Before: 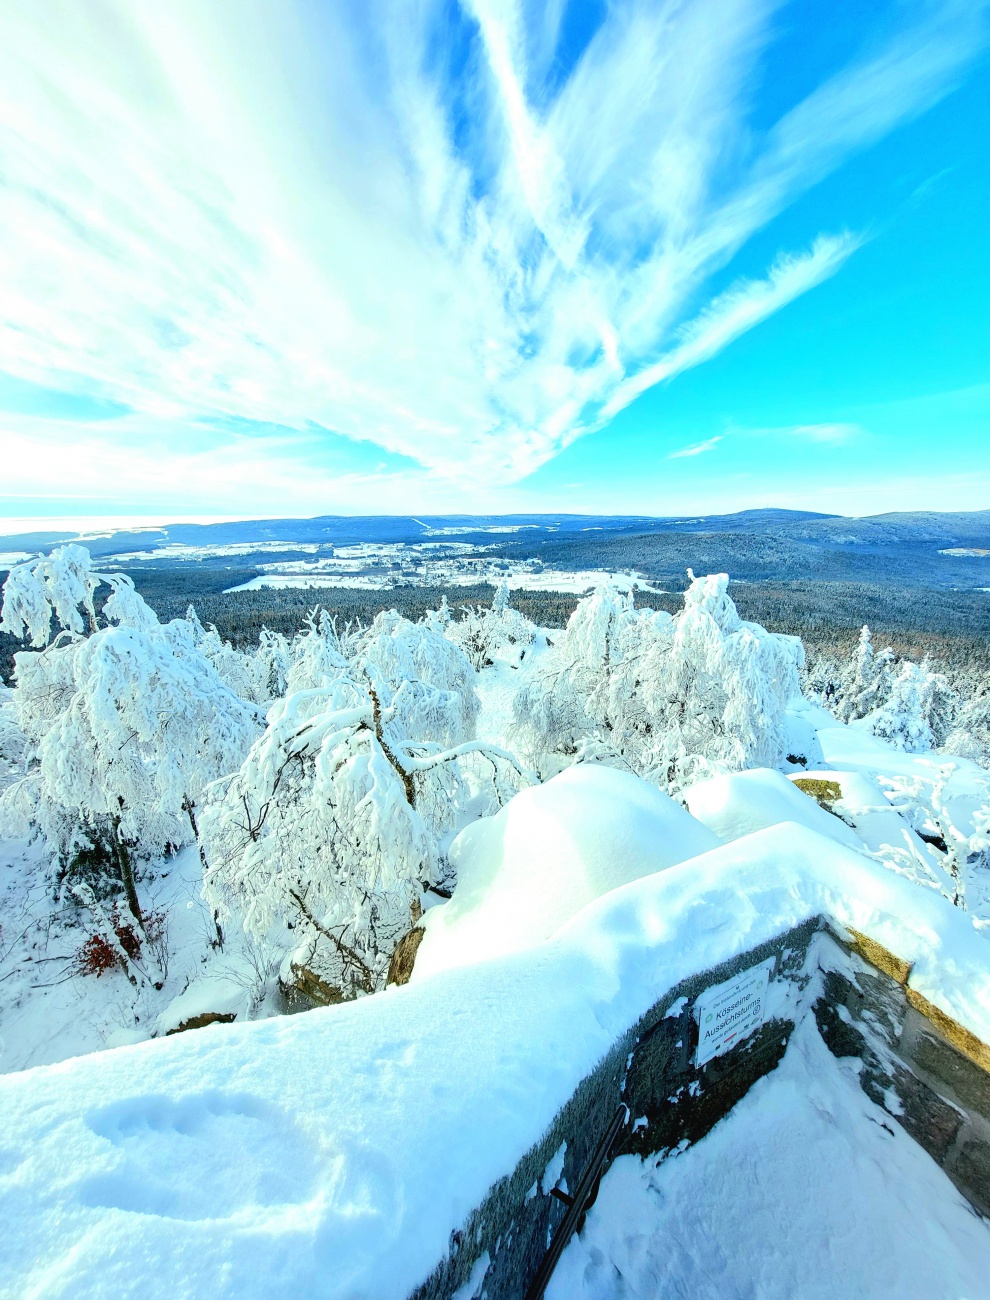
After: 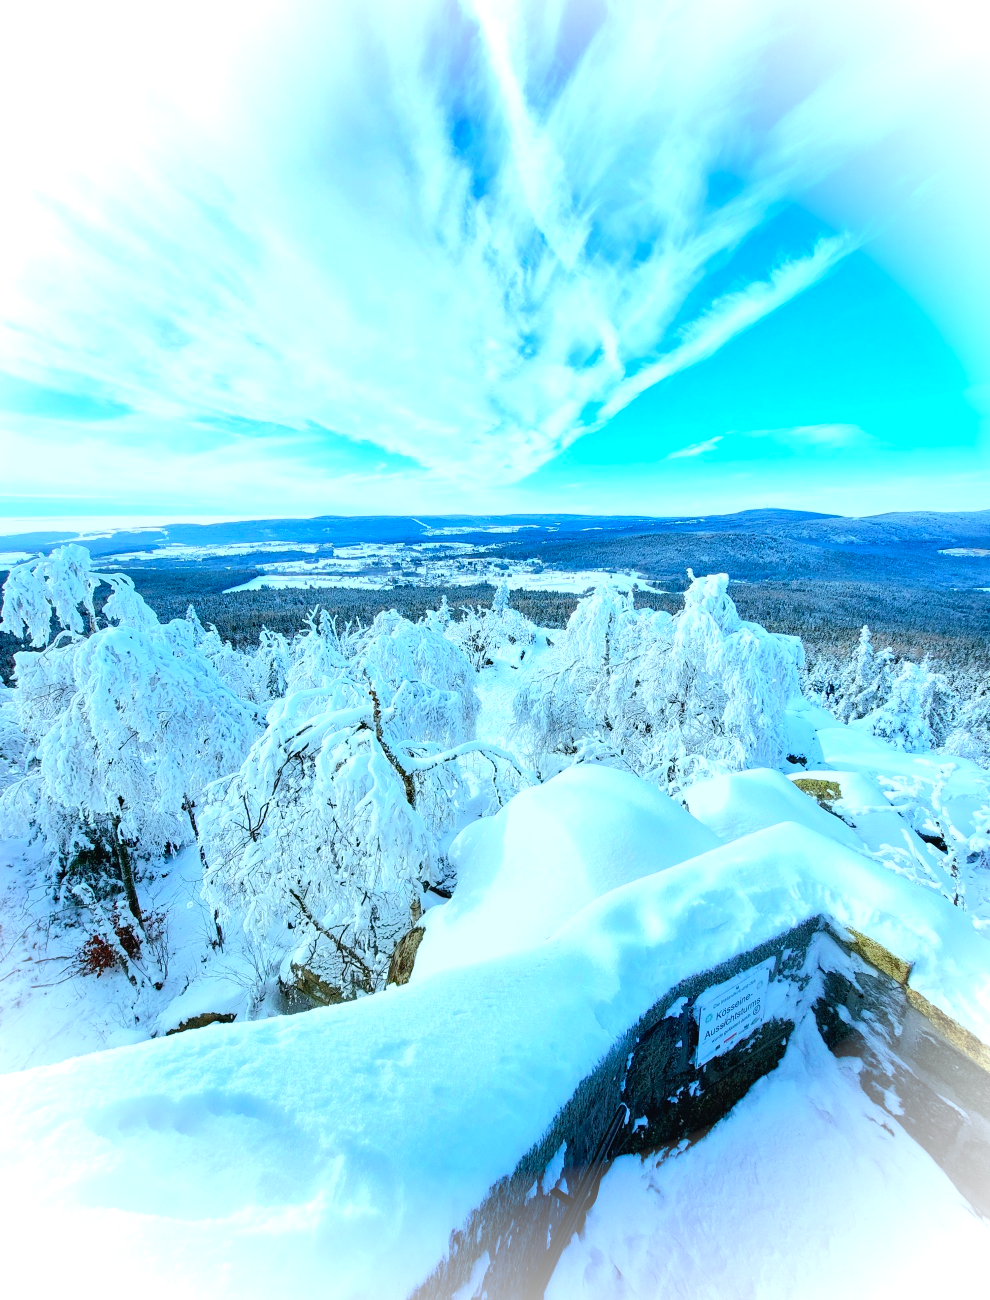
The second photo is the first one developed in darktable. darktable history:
color calibration: illuminant custom, x 0.389, y 0.387, temperature 3814.53 K, gamut compression 1.64
vignetting: brightness 0.997, saturation -0.495
